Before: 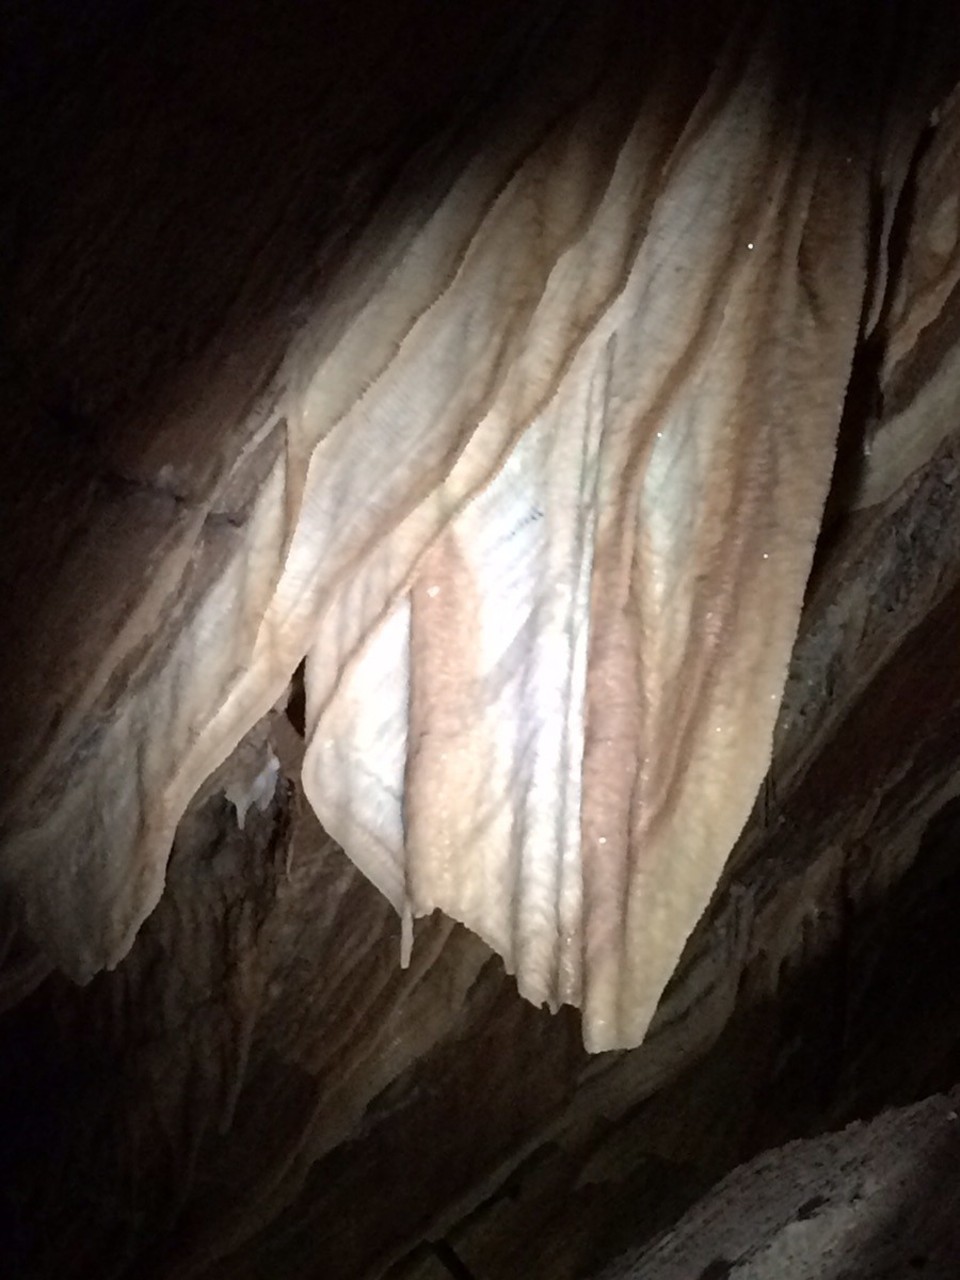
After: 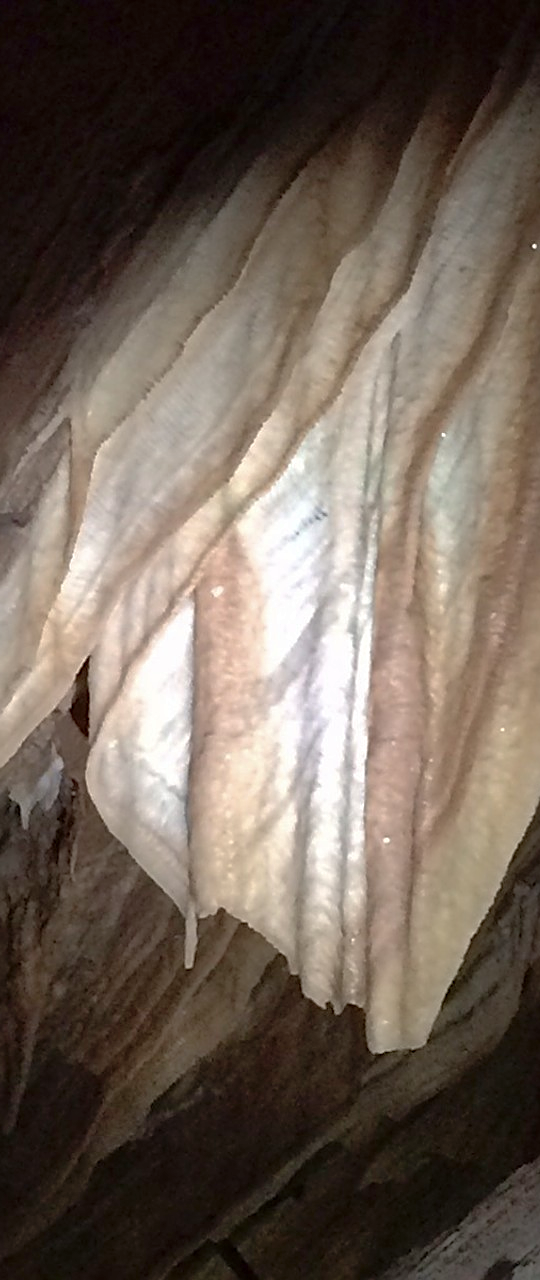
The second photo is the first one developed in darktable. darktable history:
shadows and highlights: on, module defaults
sharpen: on, module defaults
crop and rotate: left 22.516%, right 21.234%
